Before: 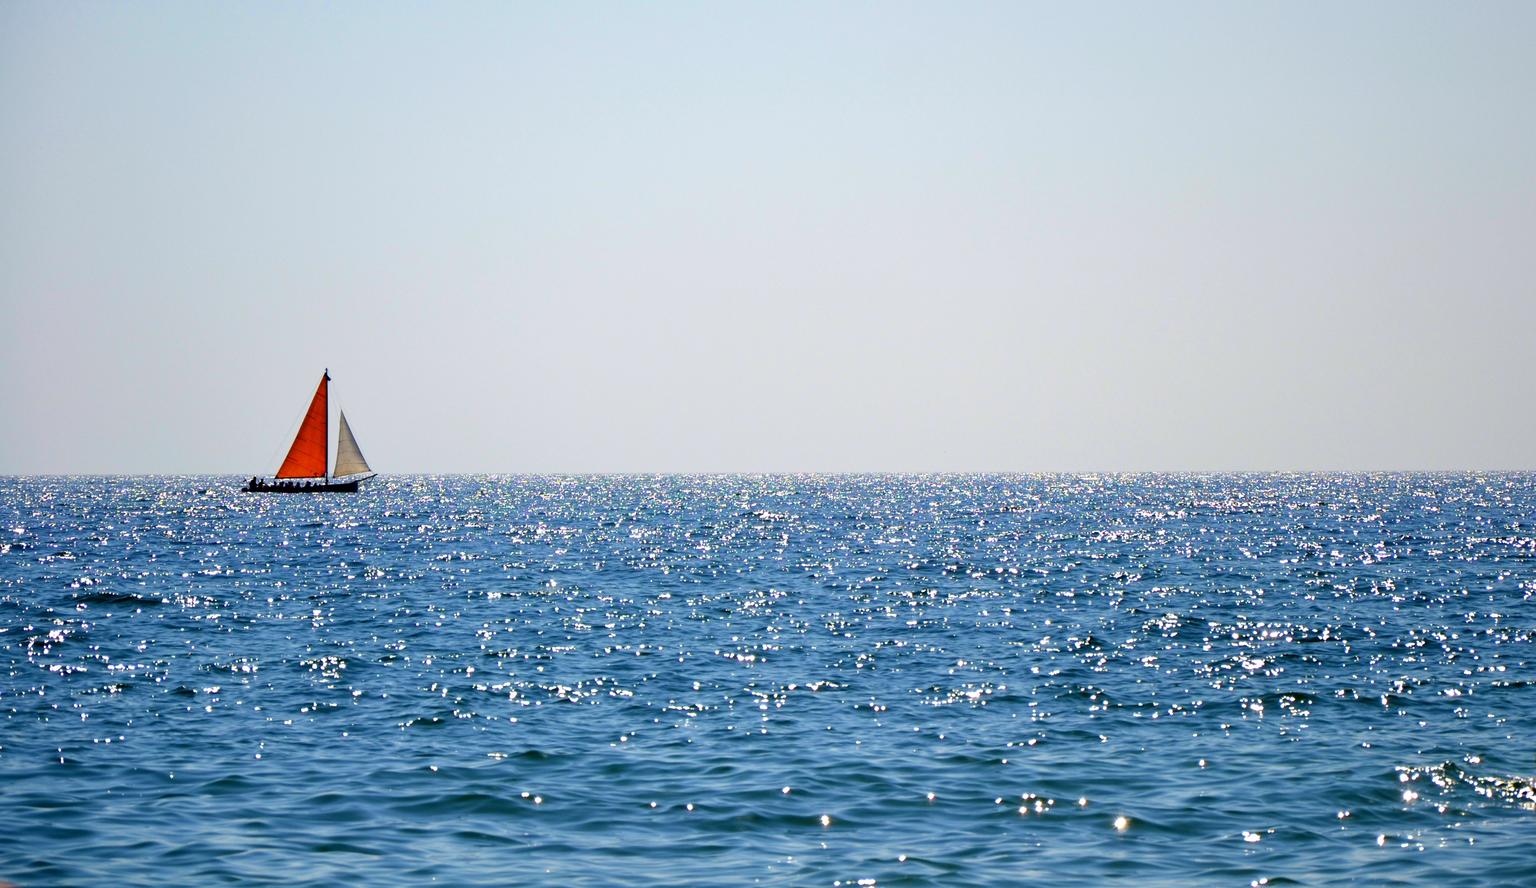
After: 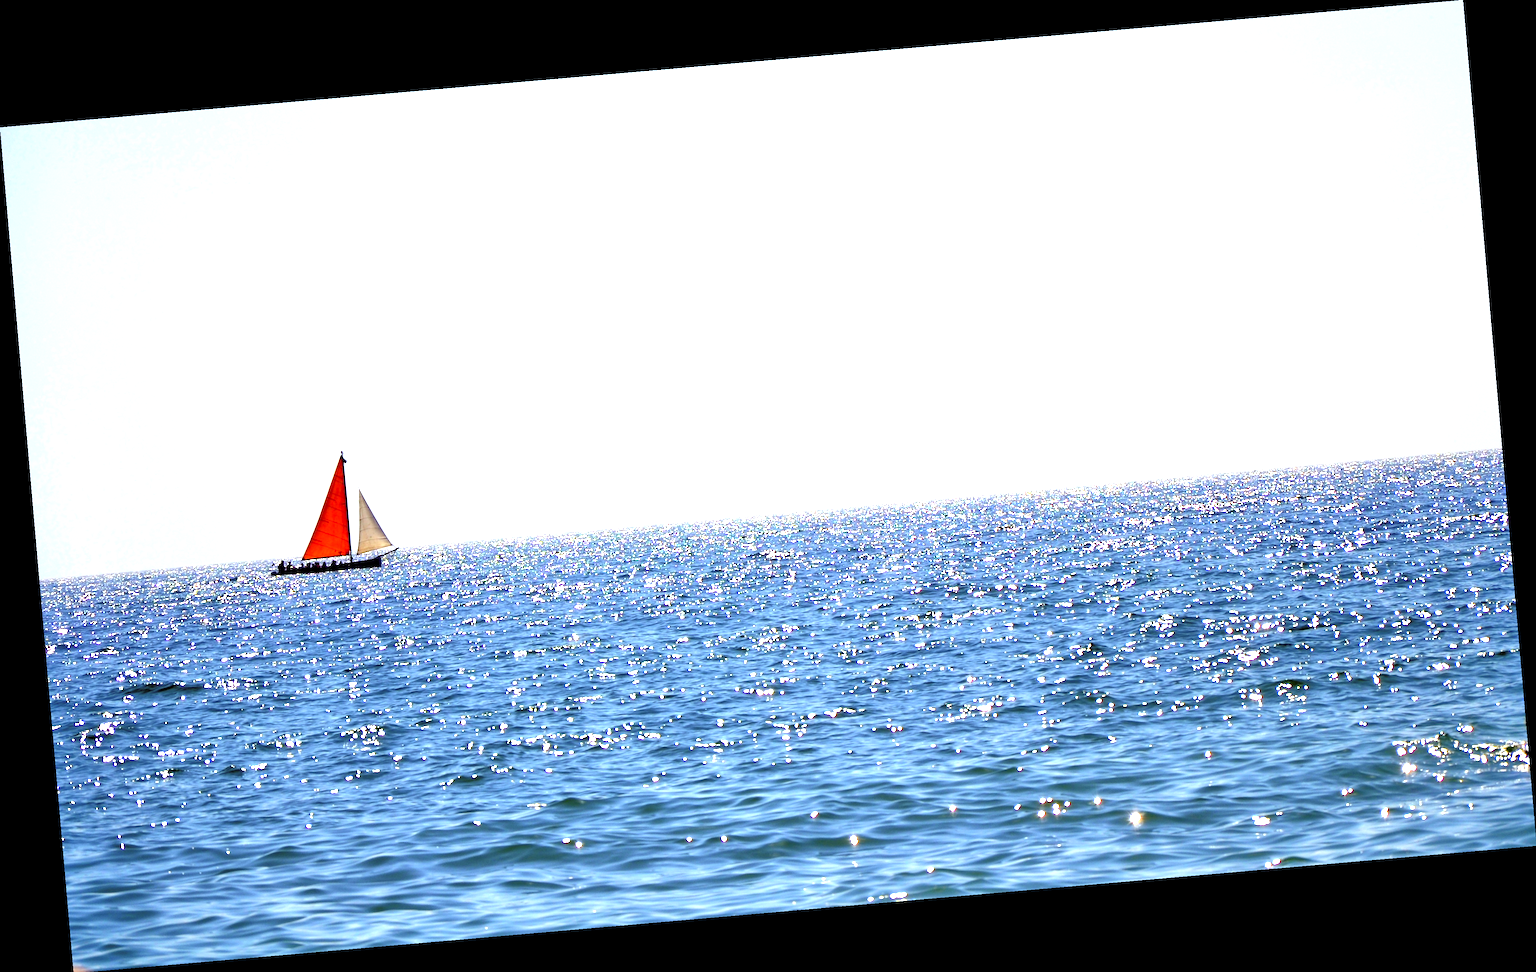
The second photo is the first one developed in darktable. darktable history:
tone equalizer: -7 EV 0.15 EV, -6 EV 0.6 EV, -5 EV 1.15 EV, -4 EV 1.33 EV, -3 EV 1.15 EV, -2 EV 0.6 EV, -1 EV 0.15 EV, mask exposure compensation -0.5 EV
exposure: exposure 1 EV, compensate highlight preservation false
sharpen: amount 0.2
rotate and perspective: rotation -4.98°, automatic cropping off
rgb levels: mode RGB, independent channels, levels [[0, 0.5, 1], [0, 0.521, 1], [0, 0.536, 1]]
